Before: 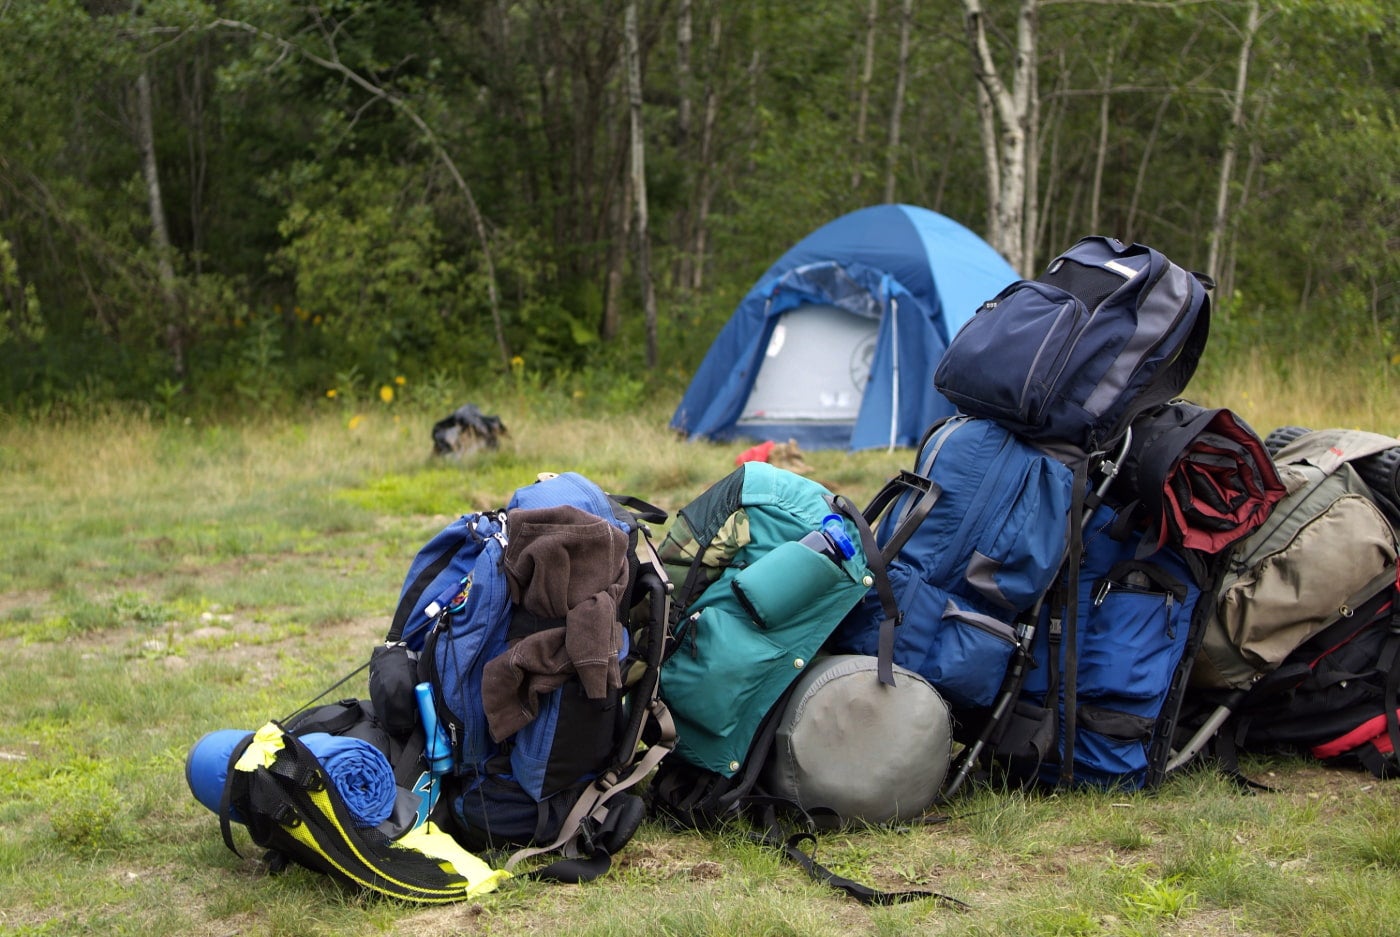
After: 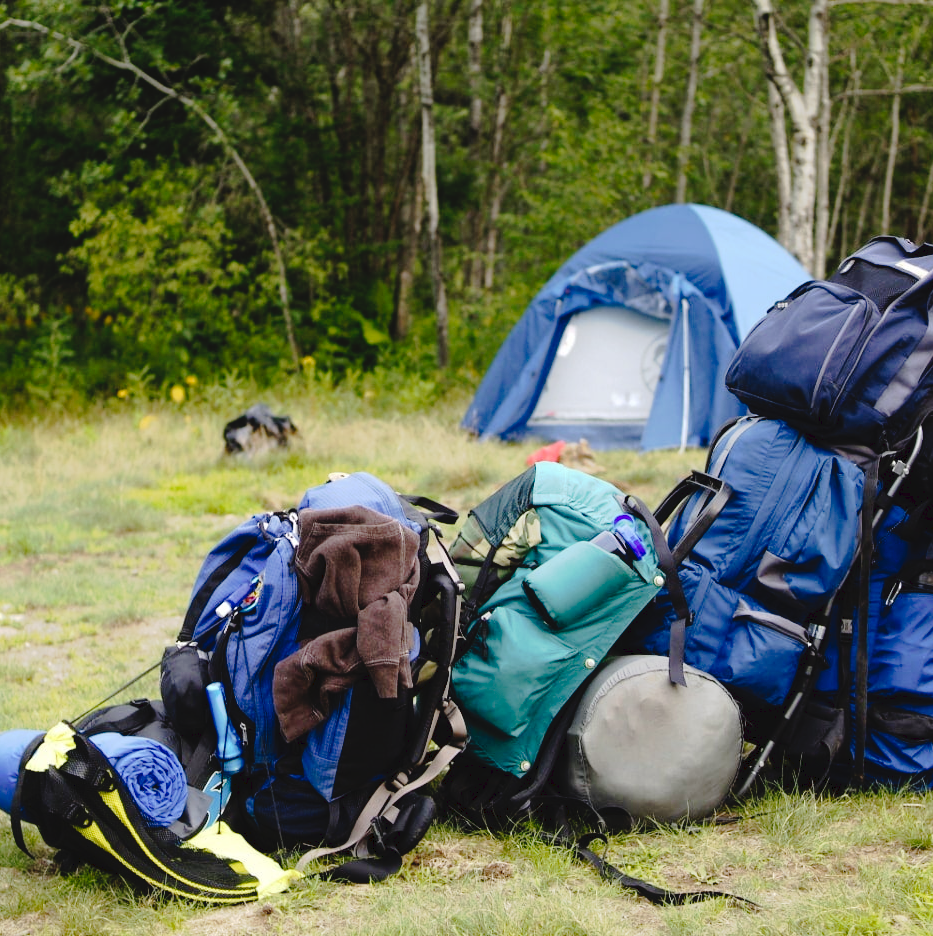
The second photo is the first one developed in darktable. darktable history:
crop and rotate: left 15.055%, right 18.278%
tone curve: curves: ch0 [(0, 0) (0.003, 0.051) (0.011, 0.052) (0.025, 0.055) (0.044, 0.062) (0.069, 0.068) (0.1, 0.077) (0.136, 0.098) (0.177, 0.145) (0.224, 0.223) (0.277, 0.314) (0.335, 0.43) (0.399, 0.518) (0.468, 0.591) (0.543, 0.656) (0.623, 0.726) (0.709, 0.809) (0.801, 0.857) (0.898, 0.918) (1, 1)], preserve colors none
